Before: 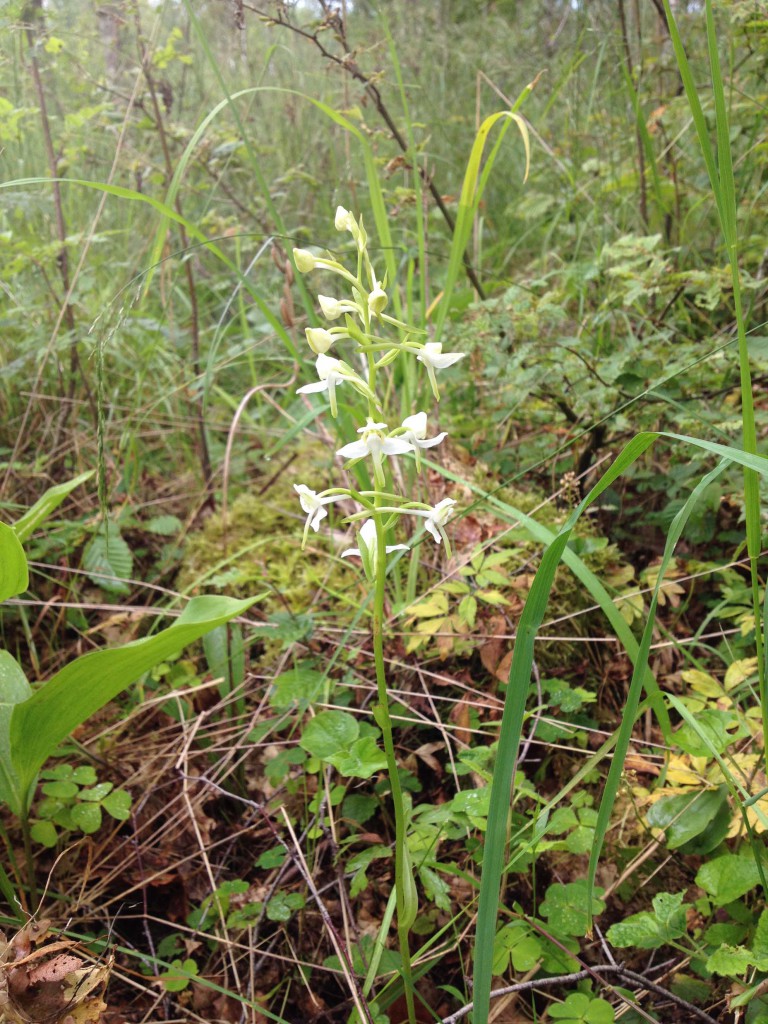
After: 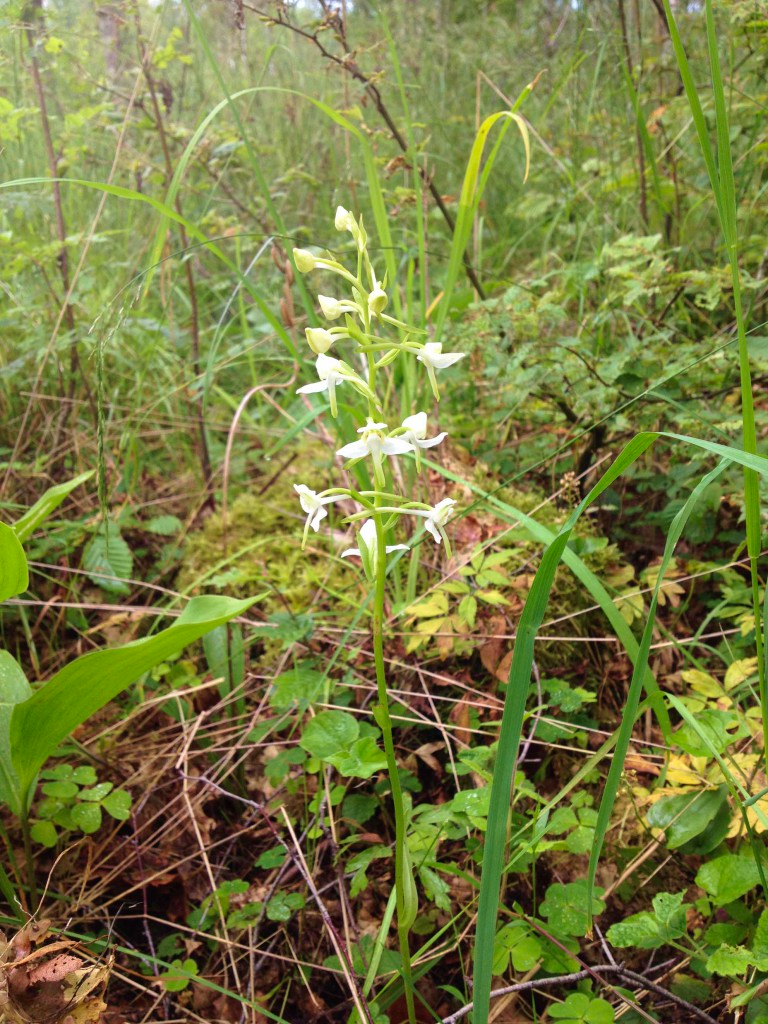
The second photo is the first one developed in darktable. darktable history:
velvia: on, module defaults
contrast brightness saturation: contrast 0.043, saturation 0.154
